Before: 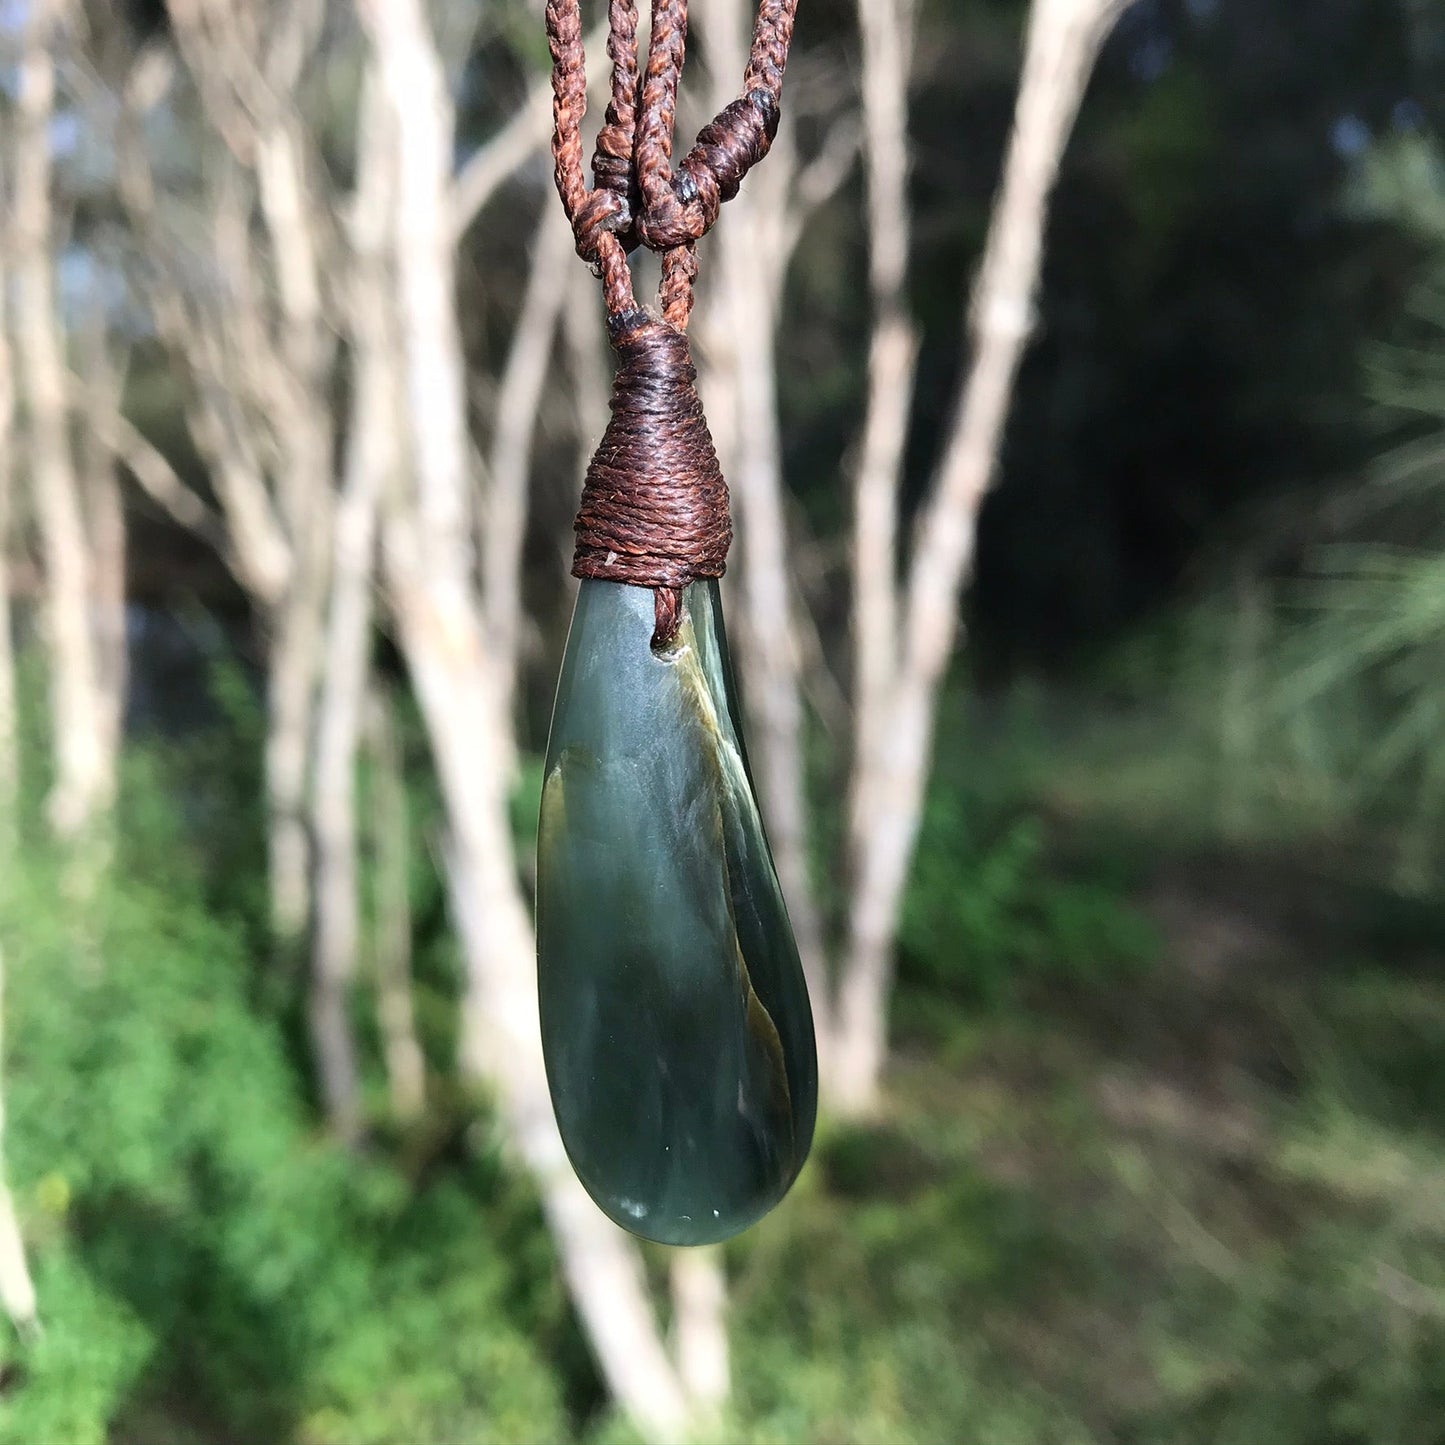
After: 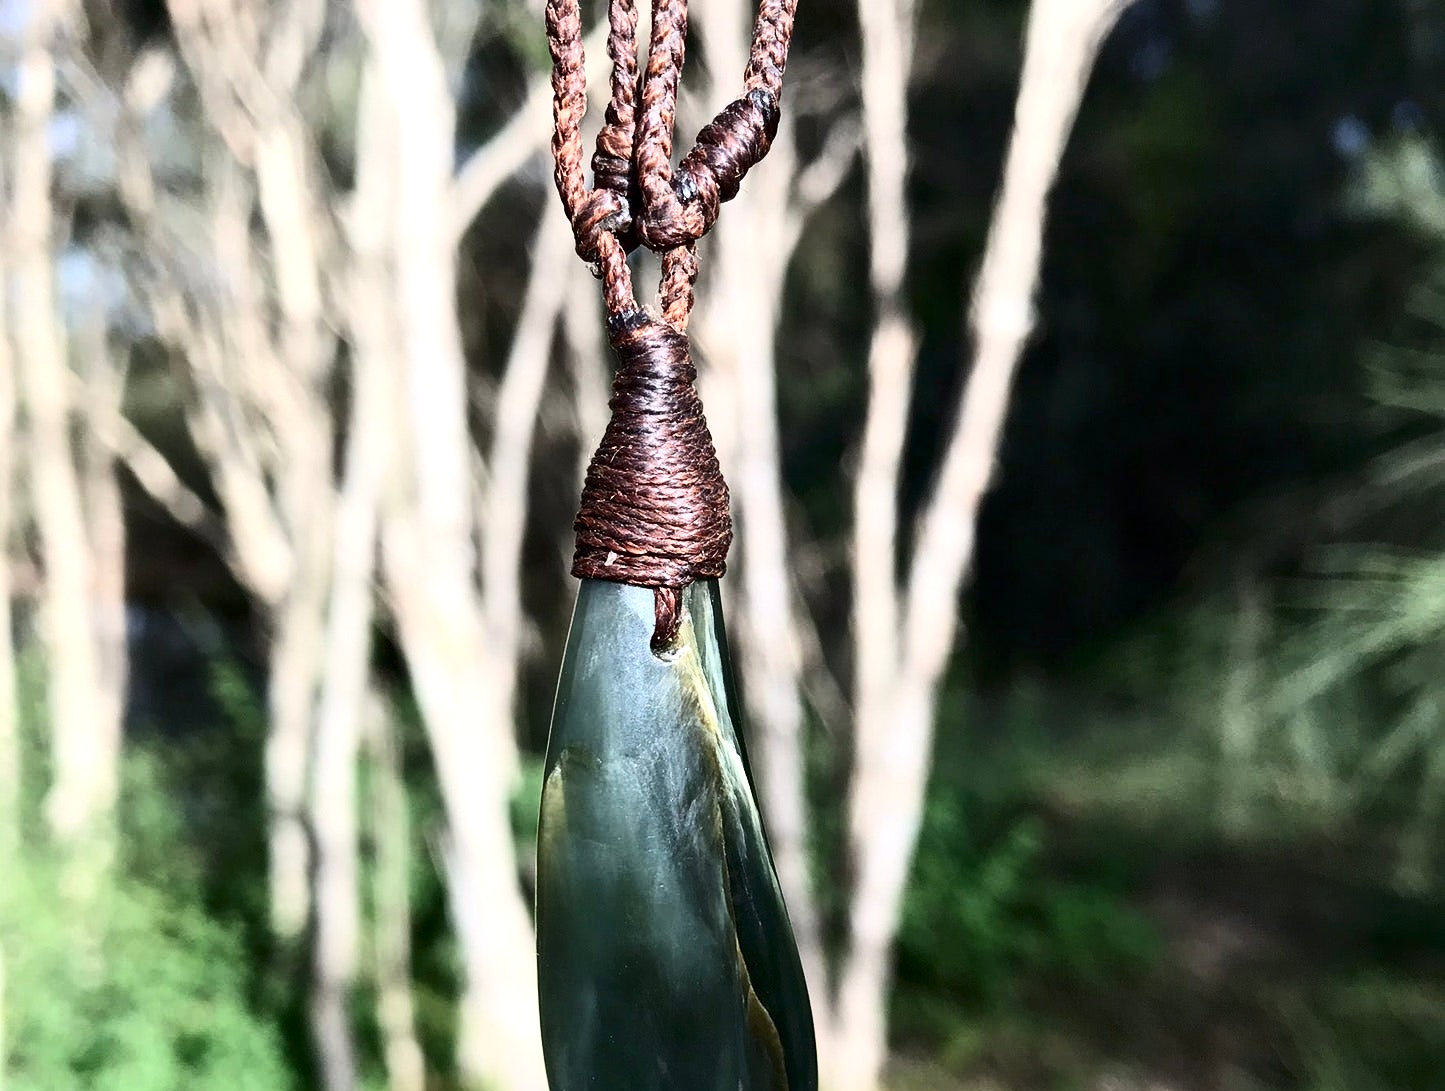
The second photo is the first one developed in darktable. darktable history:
contrast brightness saturation: contrast 0.371, brightness 0.103
crop: bottom 24.473%
exposure: black level correction 0.001, compensate highlight preservation false
local contrast: mode bilateral grid, contrast 31, coarseness 26, midtone range 0.2
